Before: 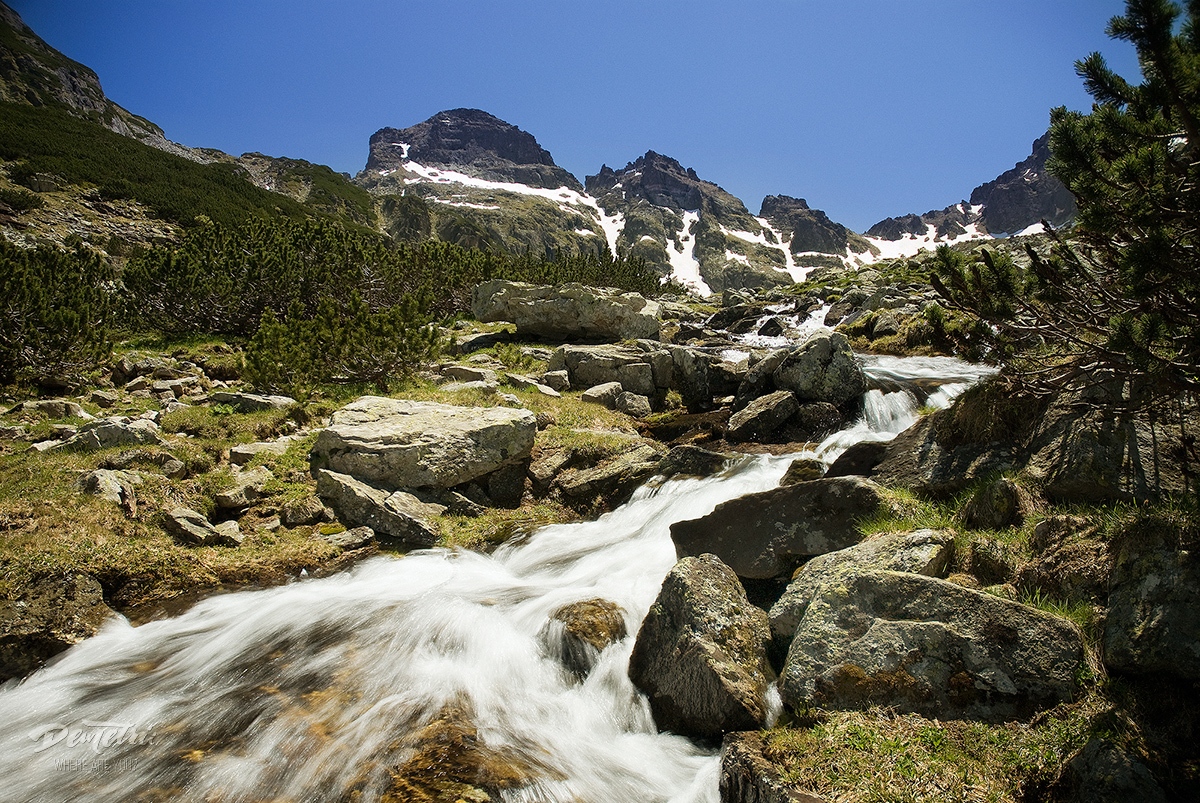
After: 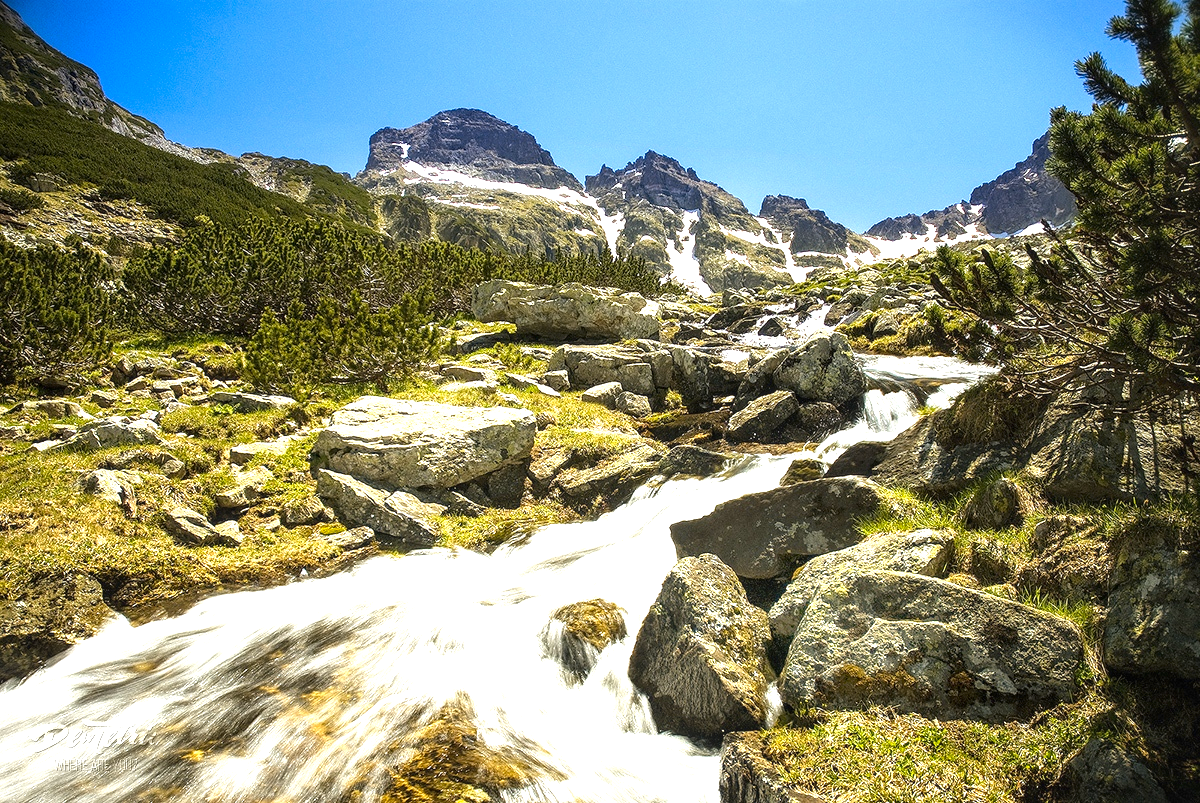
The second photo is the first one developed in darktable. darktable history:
exposure: black level correction 0, exposure 1.2 EV, compensate exposure bias true, compensate highlight preservation false
local contrast: on, module defaults
color contrast: green-magenta contrast 0.85, blue-yellow contrast 1.25, unbound 0
